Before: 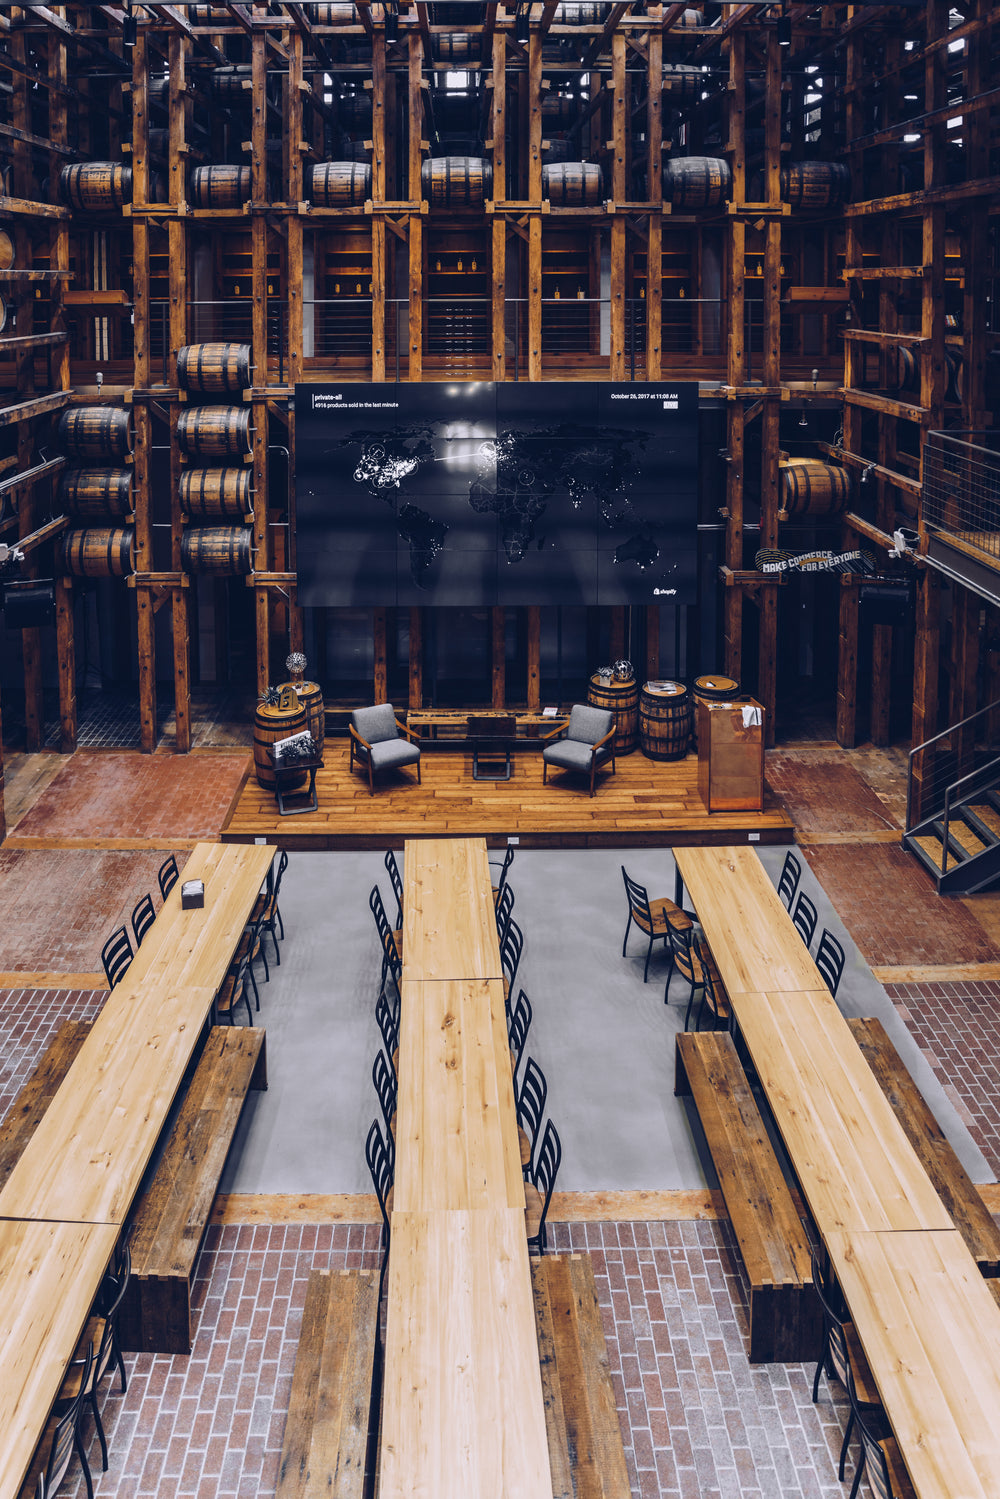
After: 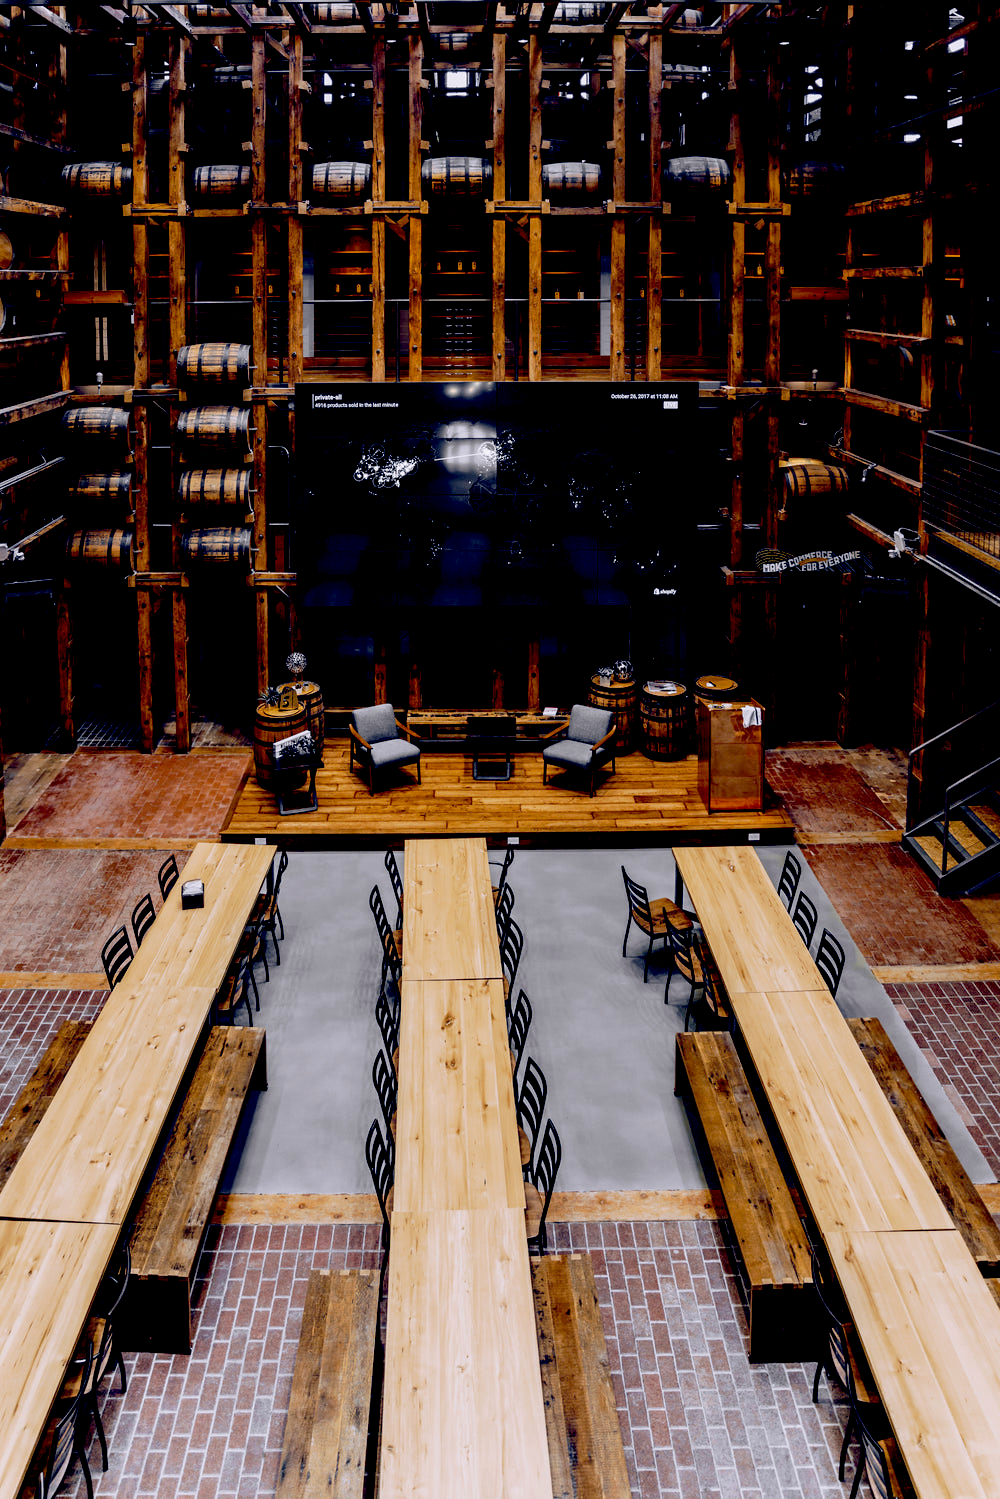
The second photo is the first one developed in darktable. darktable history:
exposure: black level correction 0.047, exposure 0.012 EV, compensate highlight preservation false
